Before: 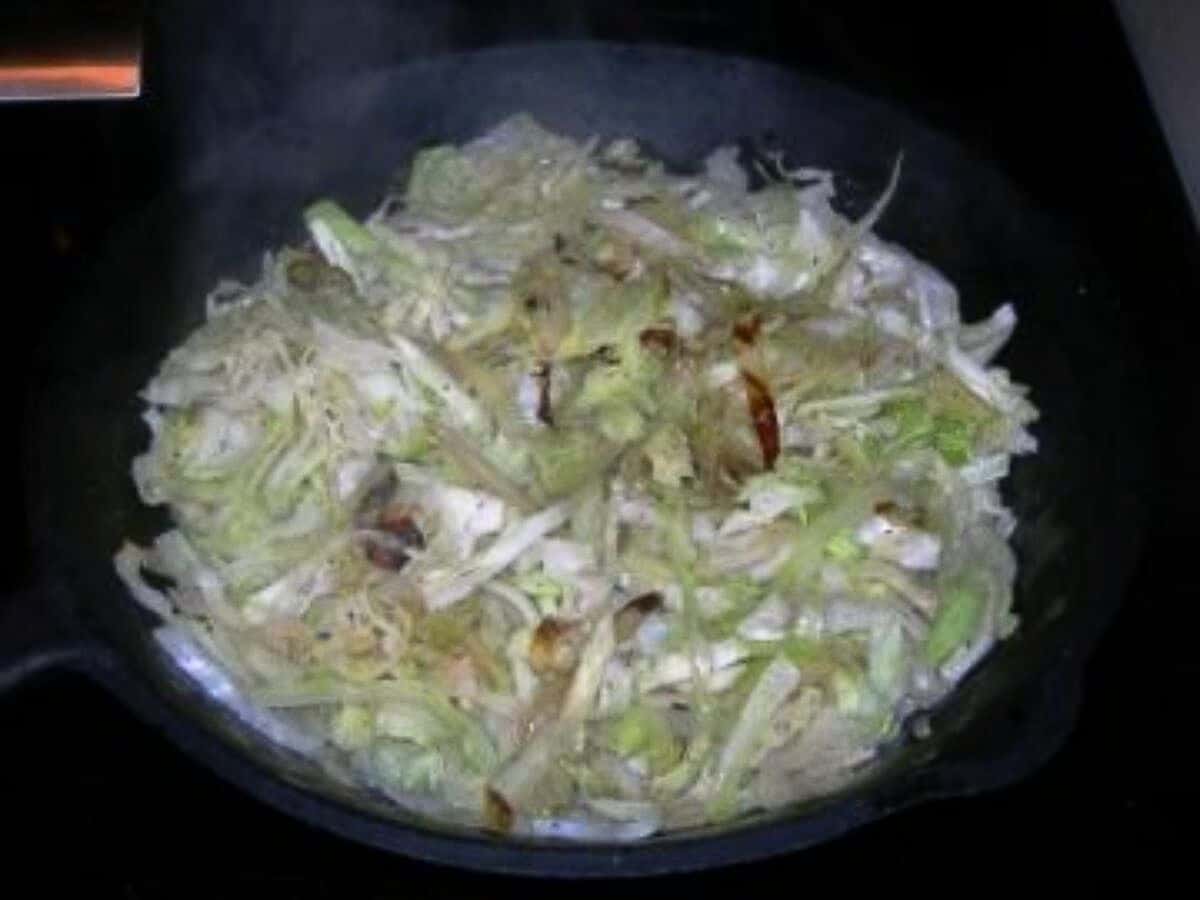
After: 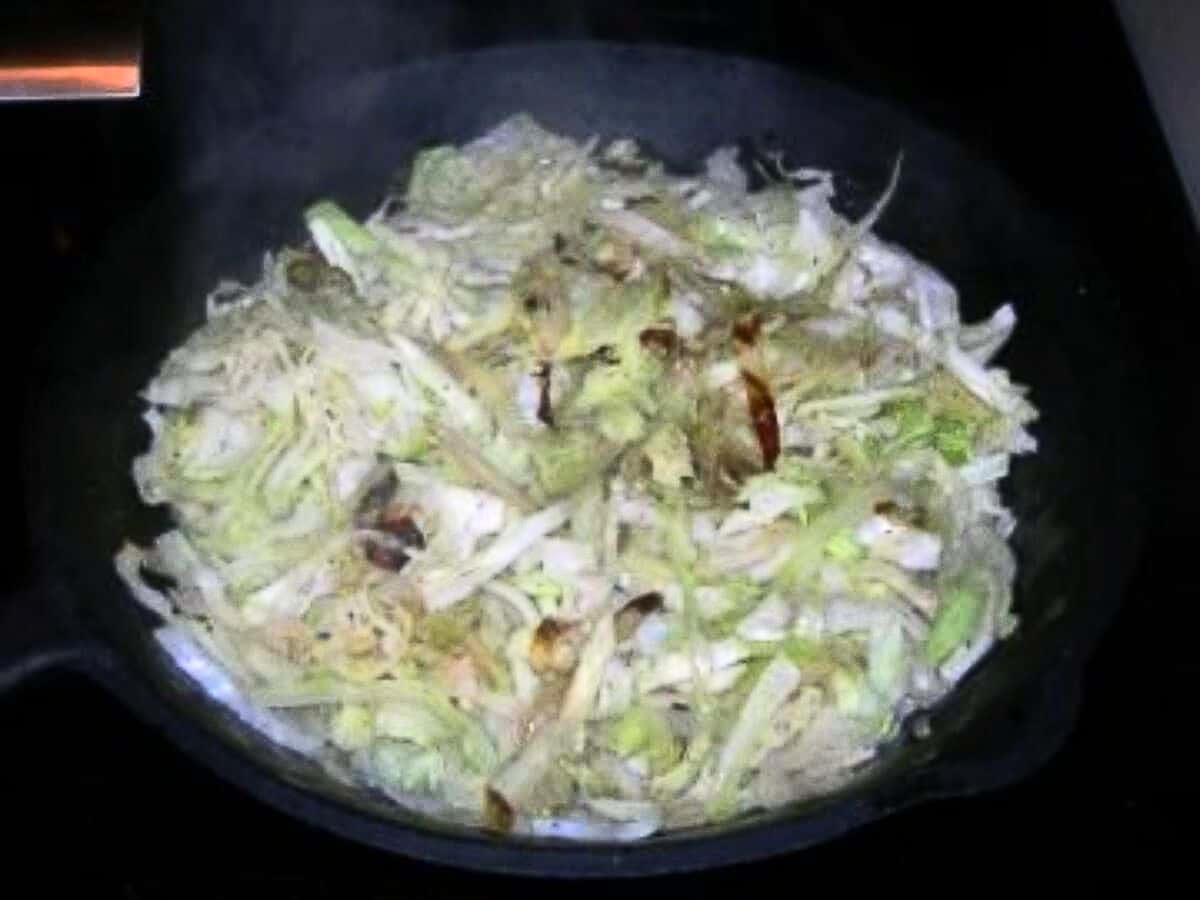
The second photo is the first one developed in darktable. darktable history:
tone equalizer: -8 EV 0.008 EV, -7 EV -0.01 EV, -6 EV 0.017 EV, -5 EV 0.038 EV, -4 EV 0.294 EV, -3 EV 0.66 EV, -2 EV 0.588 EV, -1 EV 0.202 EV, +0 EV 0.029 EV, edges refinement/feathering 500, mask exposure compensation -1.57 EV, preserve details no
exposure: compensate exposure bias true, compensate highlight preservation false
